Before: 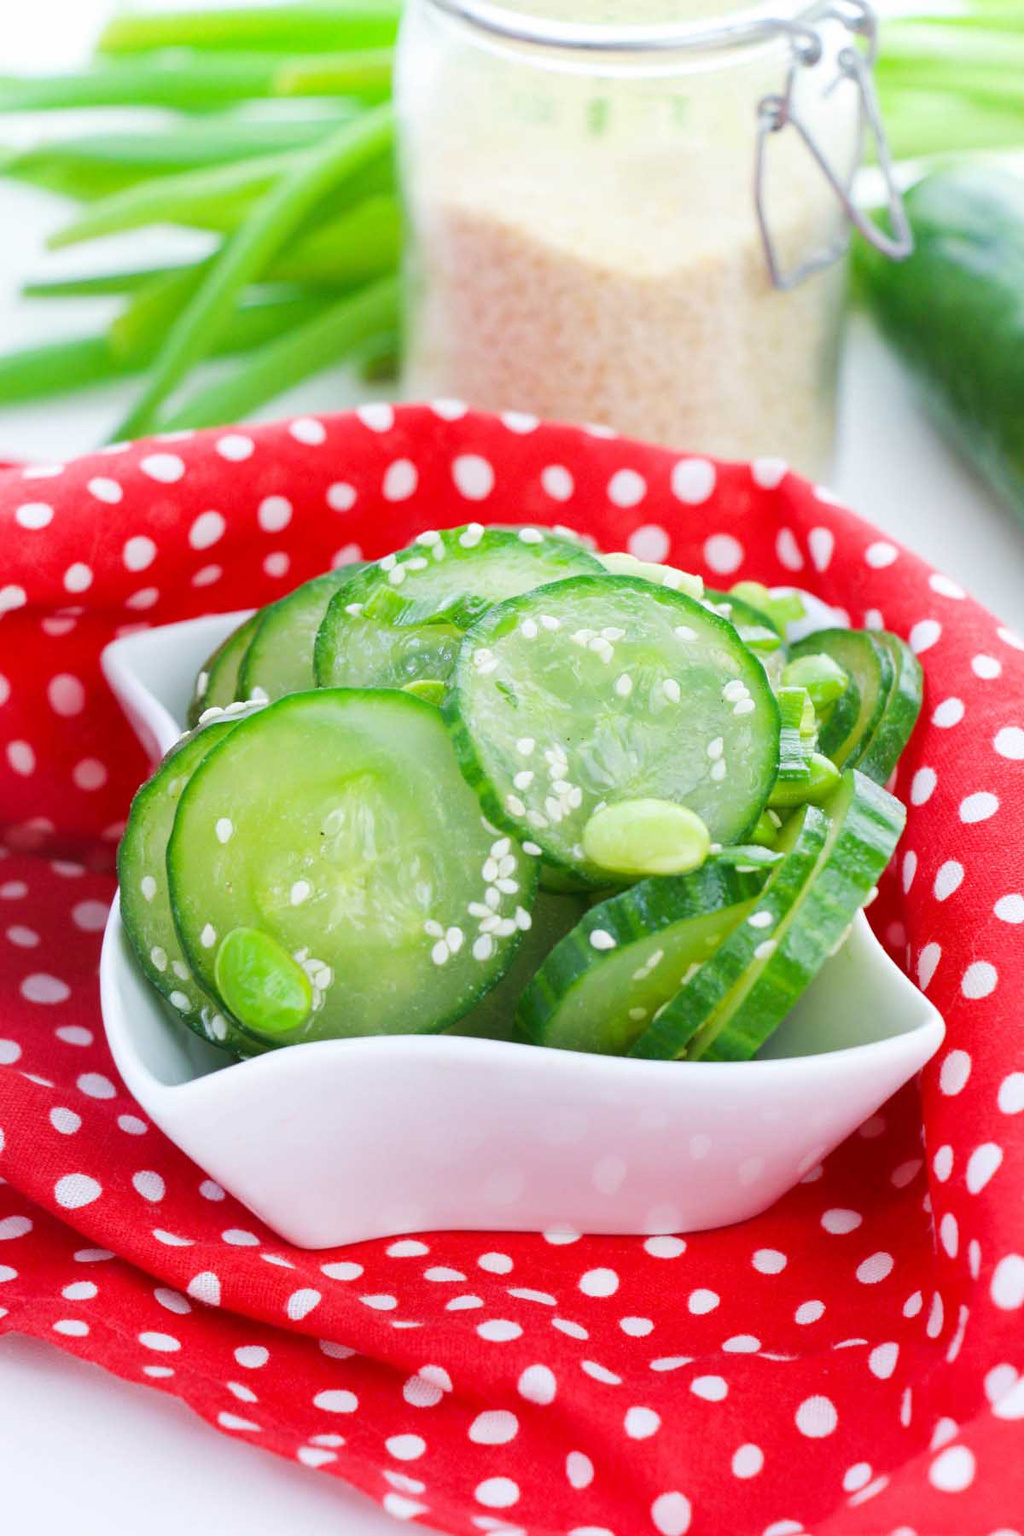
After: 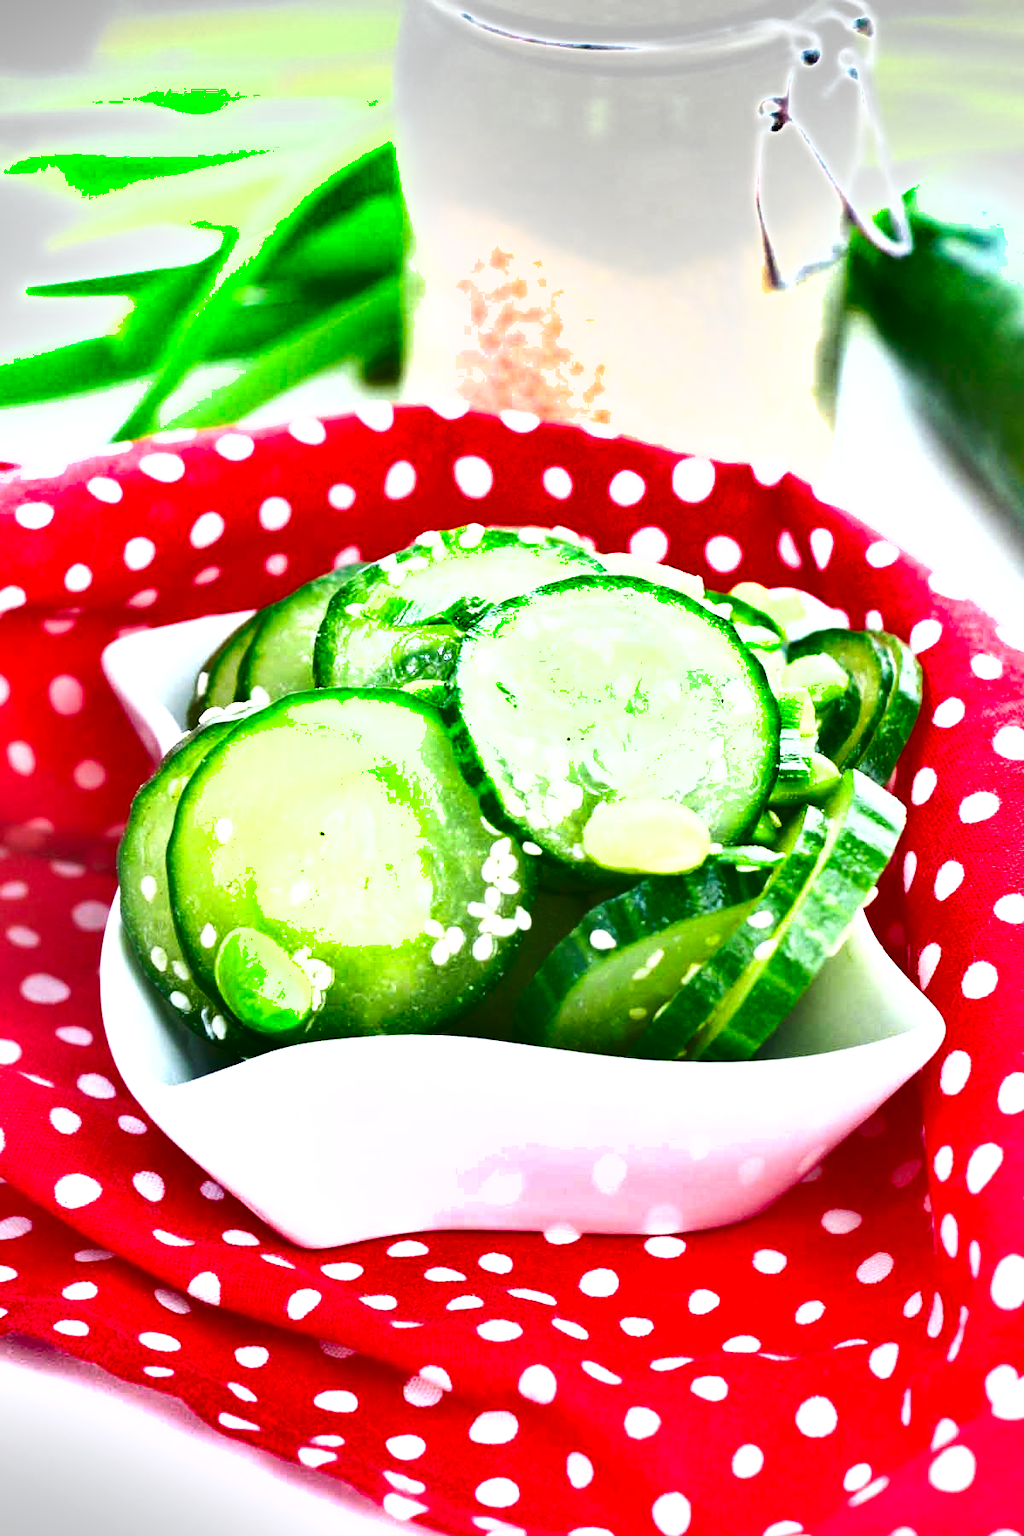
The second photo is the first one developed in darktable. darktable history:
rgb levels: preserve colors max RGB
exposure: exposure 1 EV, compensate highlight preservation false
shadows and highlights: radius 100.41, shadows 50.55, highlights -64.36, highlights color adjustment 49.82%, soften with gaussian
